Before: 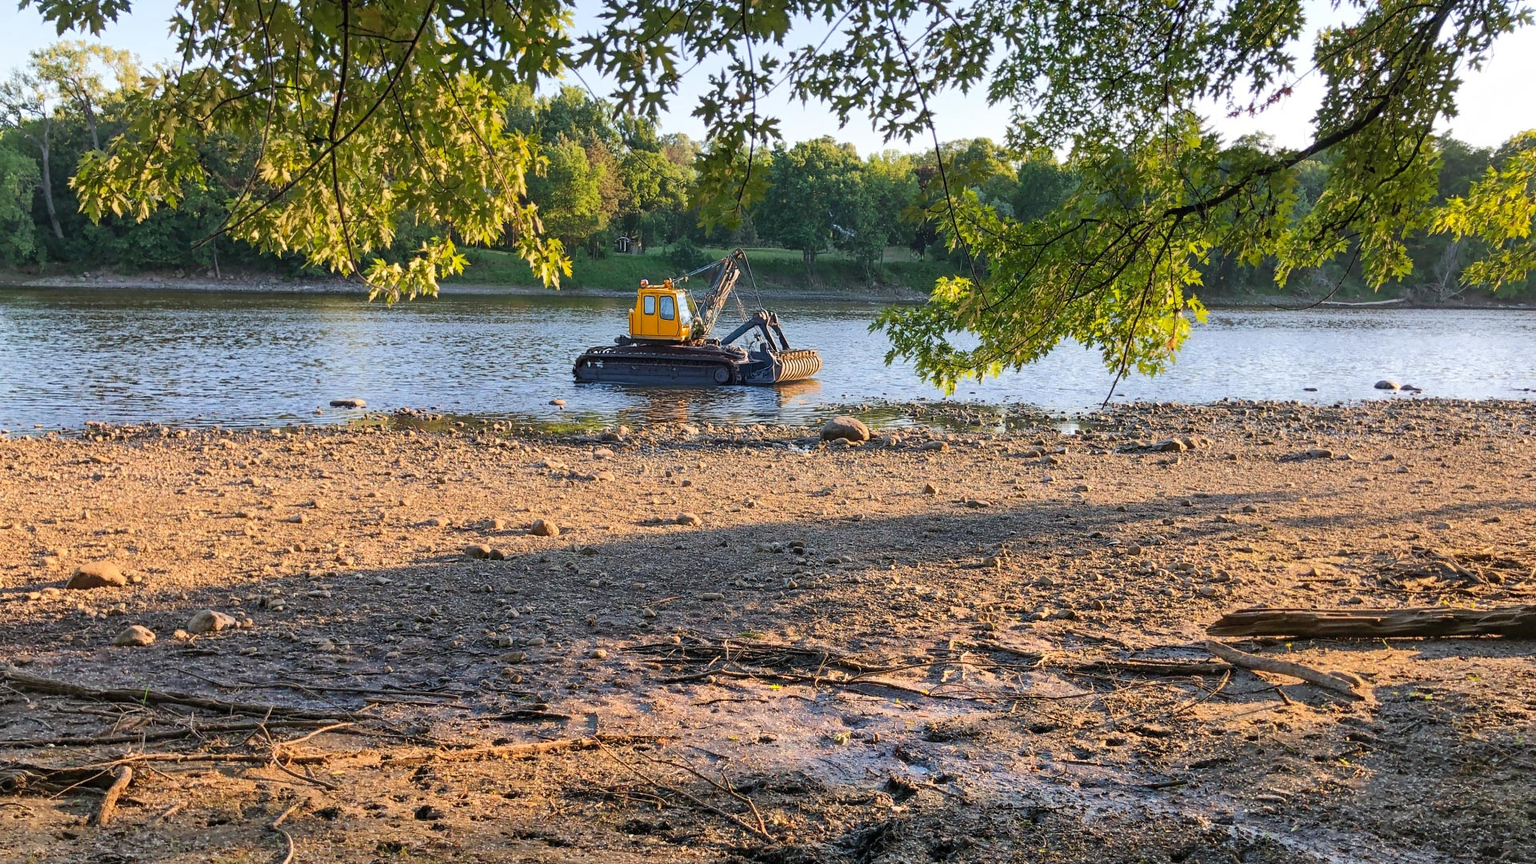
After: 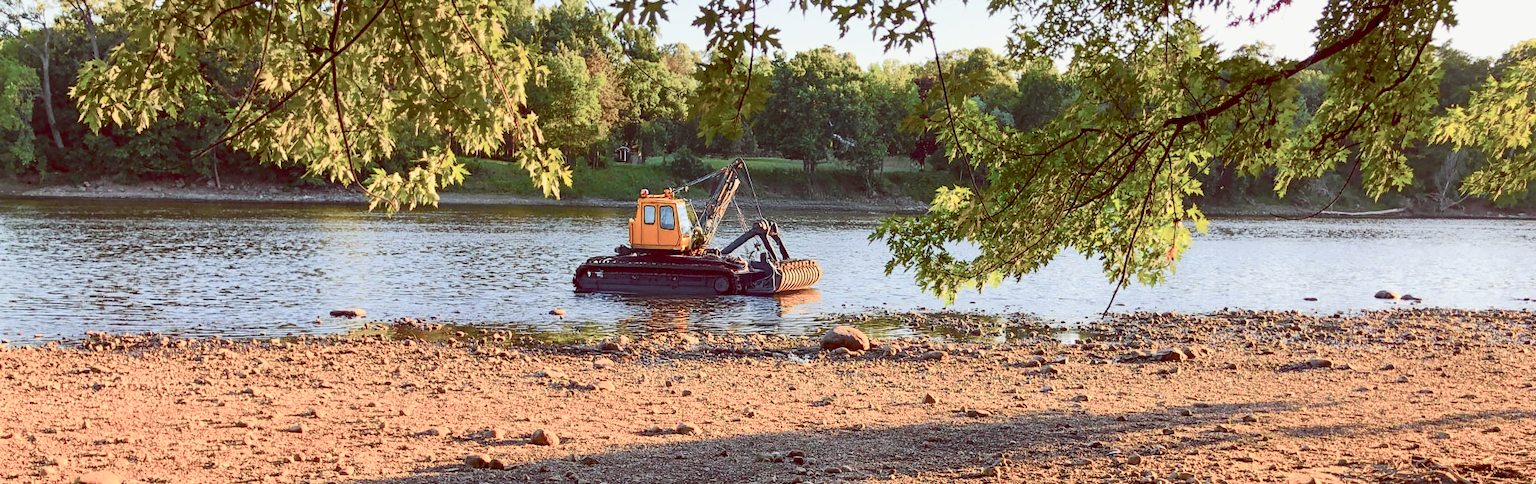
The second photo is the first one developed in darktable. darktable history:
color balance rgb: power › chroma 0.656%, power › hue 60°, global offset › luminance -0.187%, global offset › chroma 0.266%, linear chroma grading › global chroma 14.527%, perceptual saturation grading › global saturation -27.56%
tone curve: curves: ch0 [(0, 0.013) (0.104, 0.103) (0.258, 0.267) (0.448, 0.487) (0.709, 0.794) (0.895, 0.915) (0.994, 0.971)]; ch1 [(0, 0) (0.335, 0.298) (0.446, 0.413) (0.488, 0.484) (0.515, 0.508) (0.584, 0.623) (0.635, 0.661) (1, 1)]; ch2 [(0, 0) (0.314, 0.306) (0.436, 0.447) (0.502, 0.503) (0.538, 0.541) (0.568, 0.603) (0.641, 0.635) (0.717, 0.701) (1, 1)], color space Lab, independent channels, preserve colors none
crop and rotate: top 10.497%, bottom 33.4%
